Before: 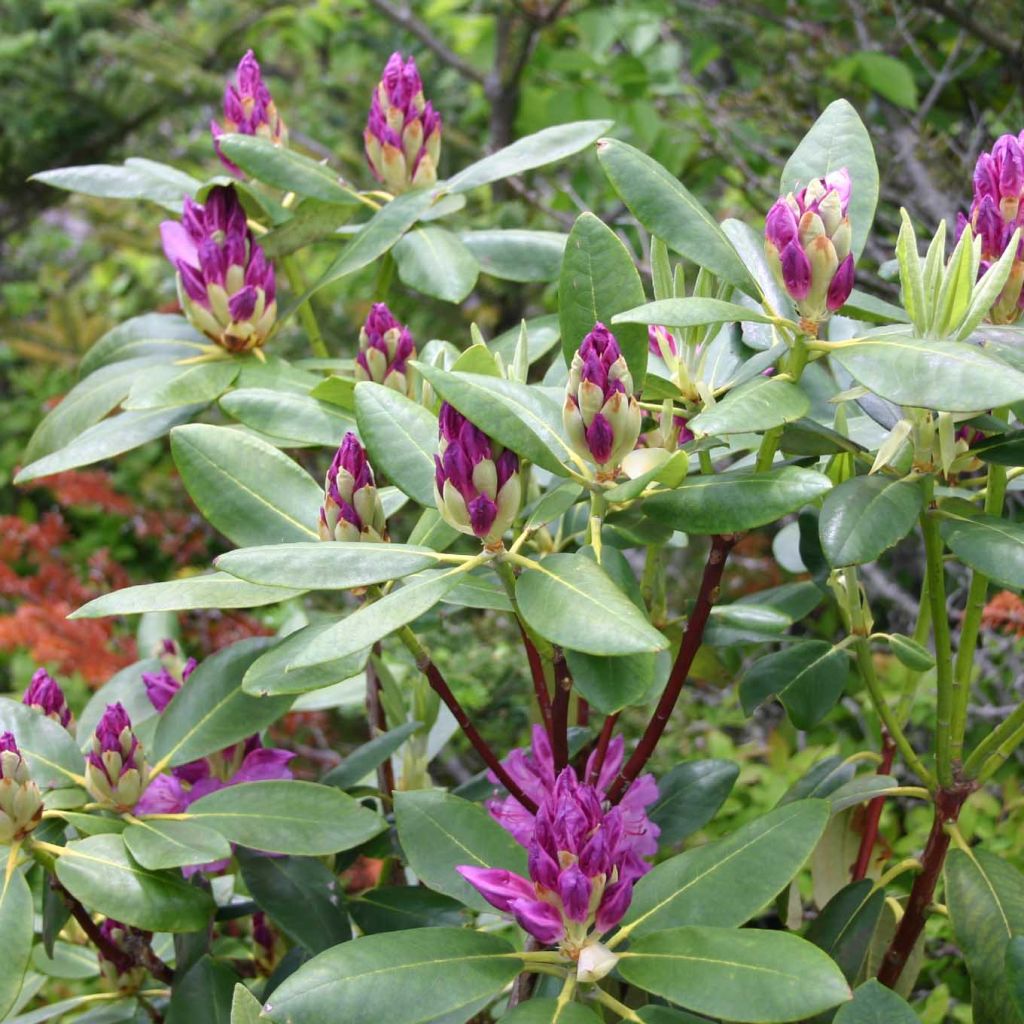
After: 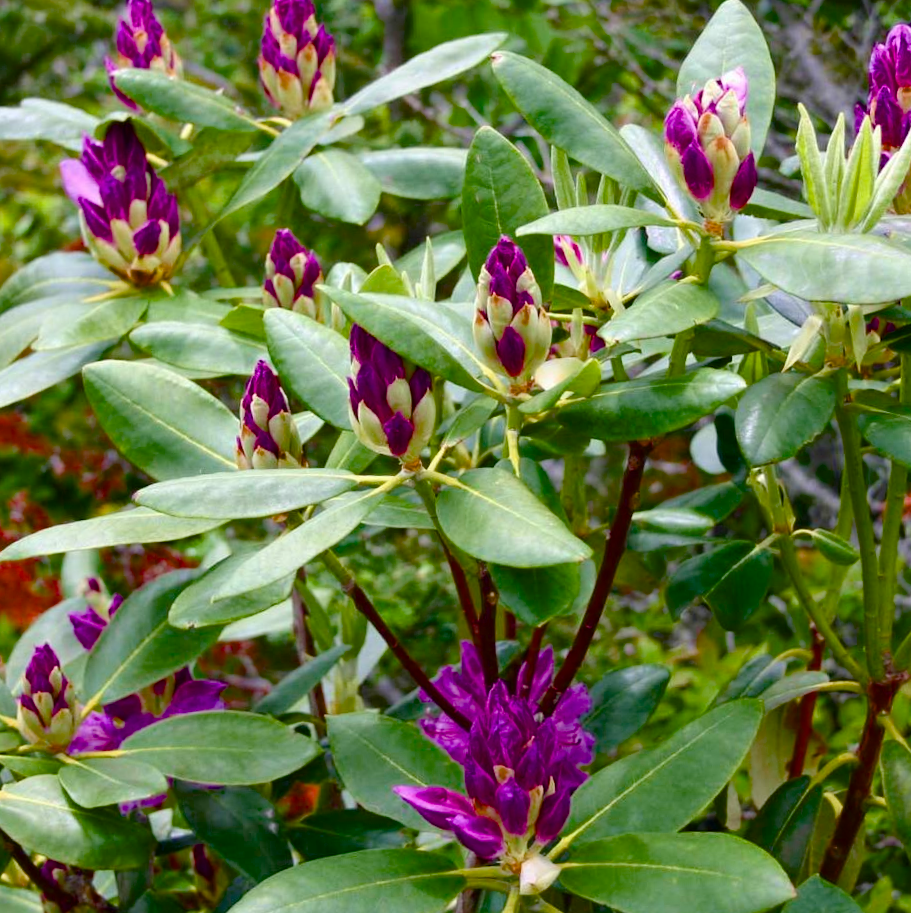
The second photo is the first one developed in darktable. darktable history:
crop and rotate: angle 3.34°, left 5.903%, top 5.722%
color balance rgb: perceptual saturation grading › global saturation 20%, perceptual saturation grading › highlights -13.955%, perceptual saturation grading › shadows 49.735%, global vibrance 16.096%, saturation formula JzAzBz (2021)
